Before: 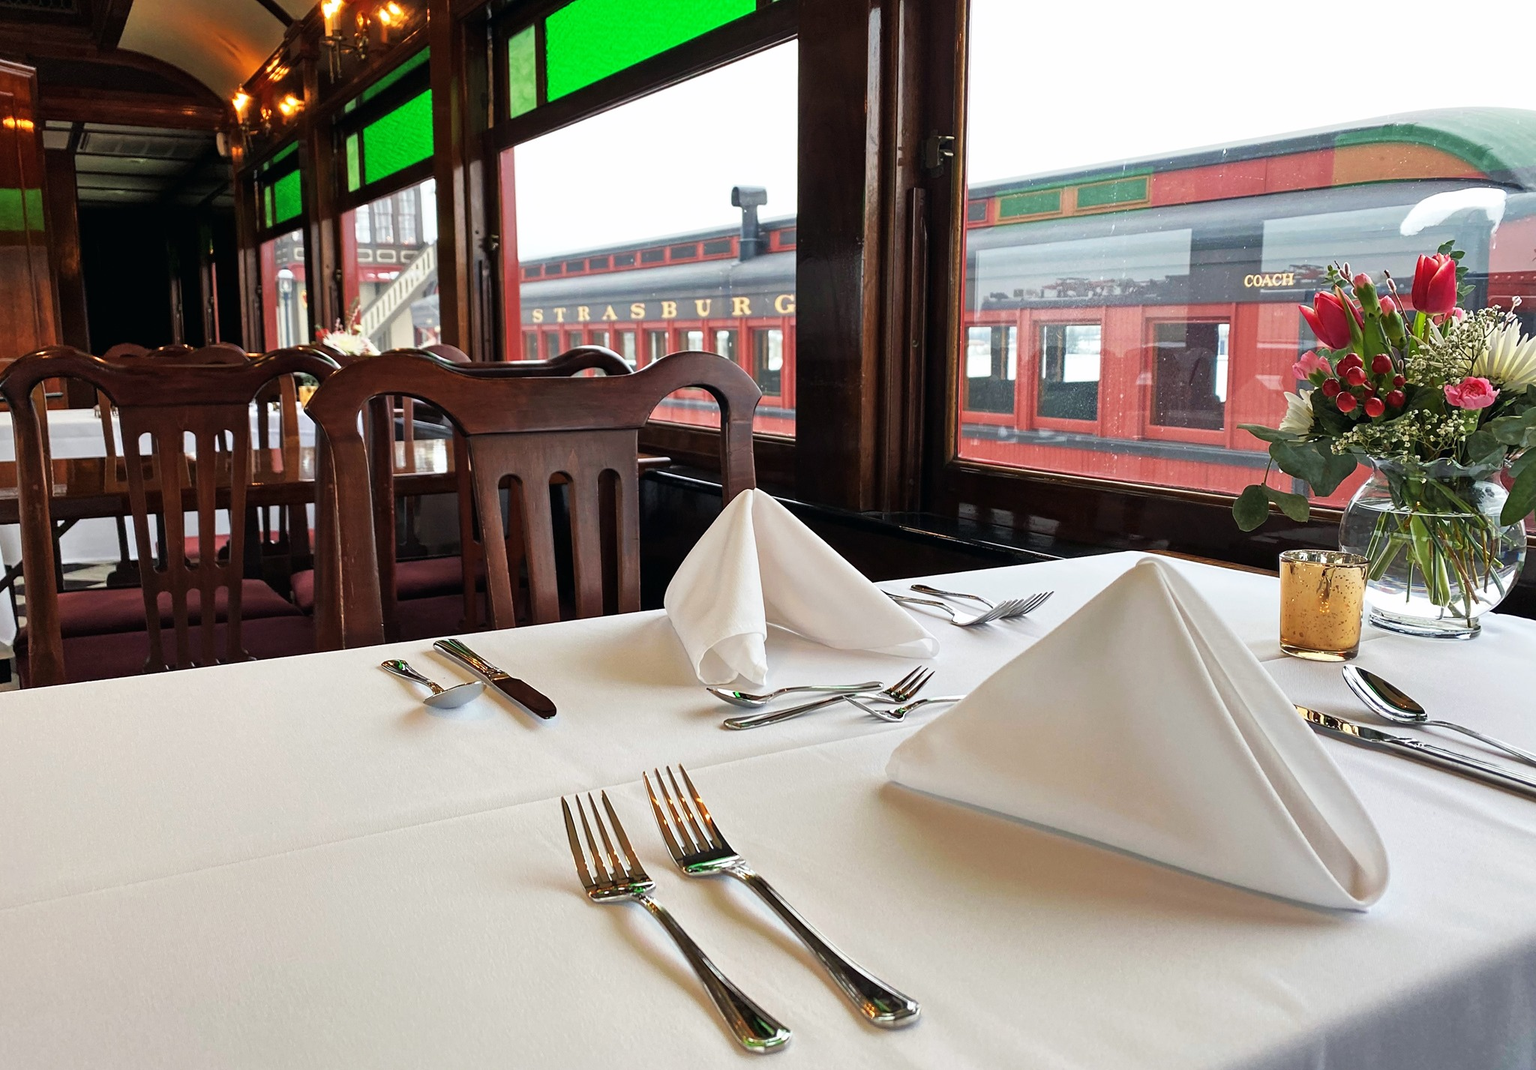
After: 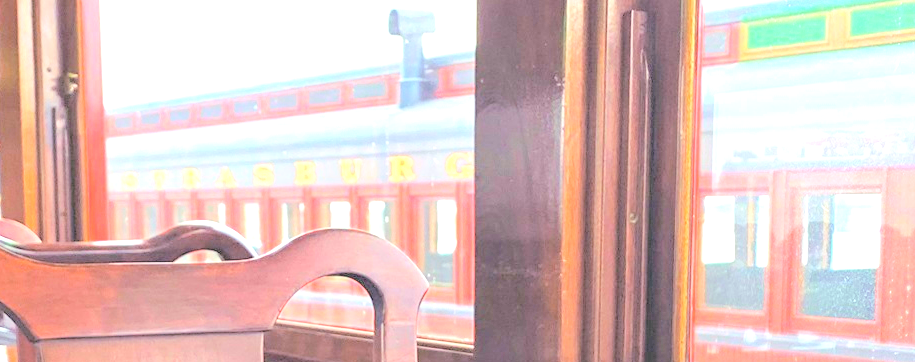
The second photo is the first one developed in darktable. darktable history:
color balance rgb: shadows lift › luminance 0.437%, shadows lift › chroma 6.827%, shadows lift › hue 301.77°, perceptual saturation grading › global saturation 31.055%, global vibrance 14.344%
contrast brightness saturation: brightness 0.989
crop: left 28.695%, top 16.832%, right 26.59%, bottom 57.75%
exposure: black level correction 0, exposure 1.634 EV, compensate highlight preservation false
